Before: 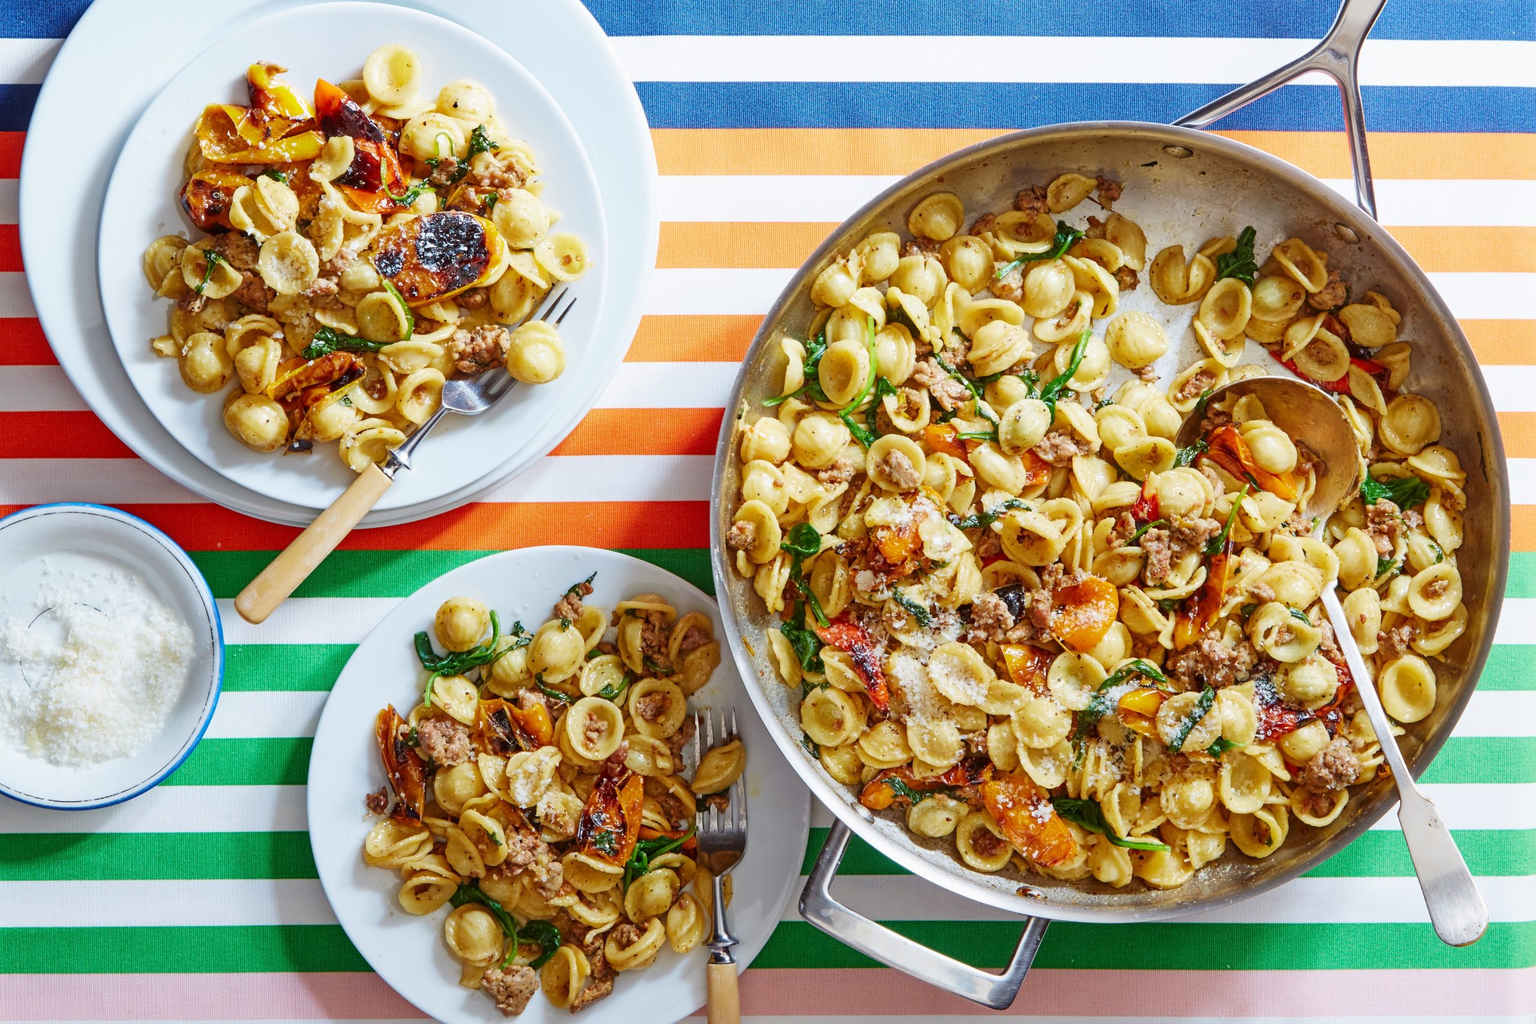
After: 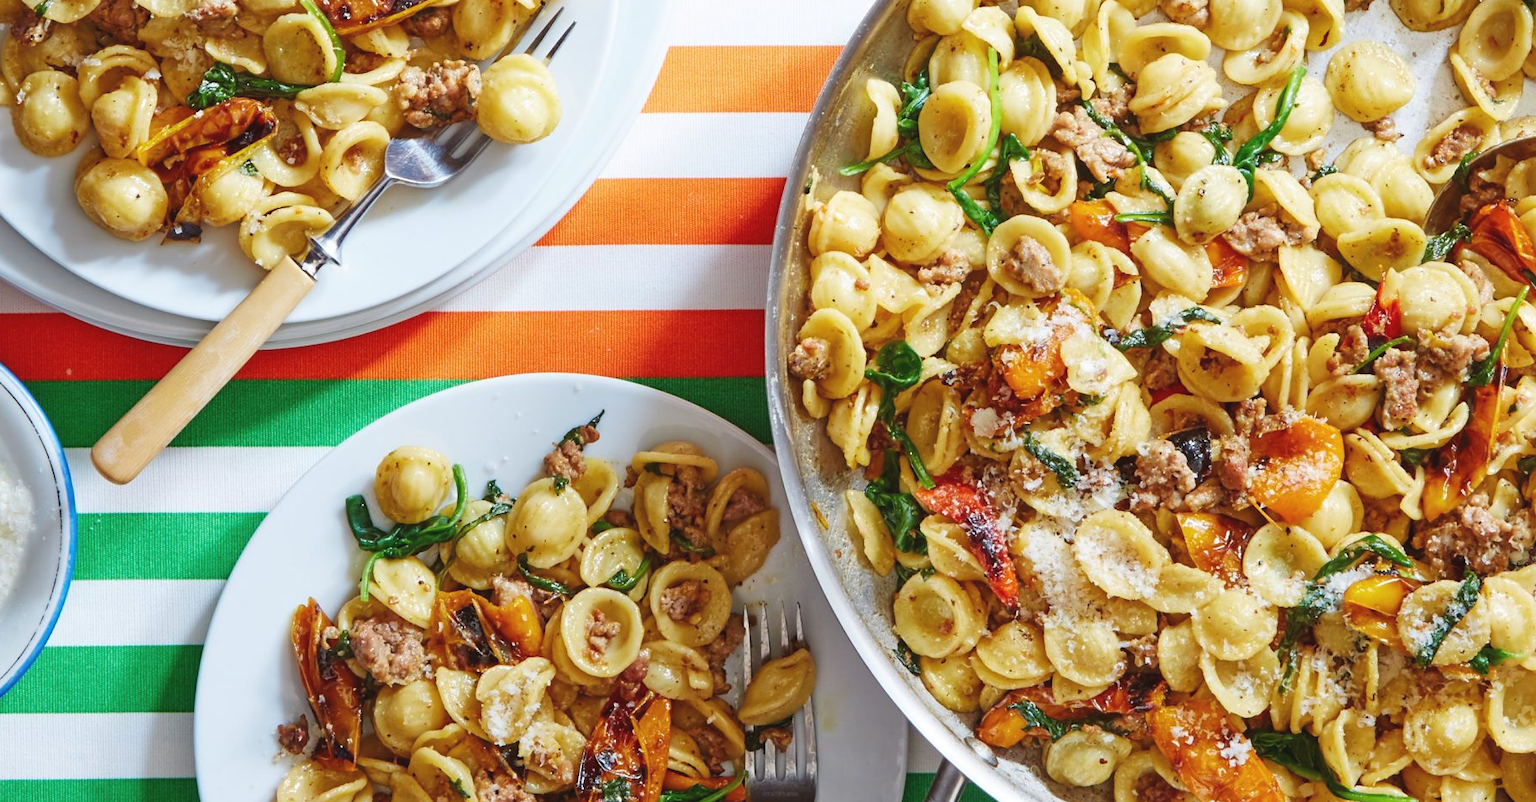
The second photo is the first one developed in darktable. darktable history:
crop: left 11.123%, top 27.61%, right 18.3%, bottom 17.034%
exposure: black level correction -0.005, exposure 0.054 EV, compensate highlight preservation false
